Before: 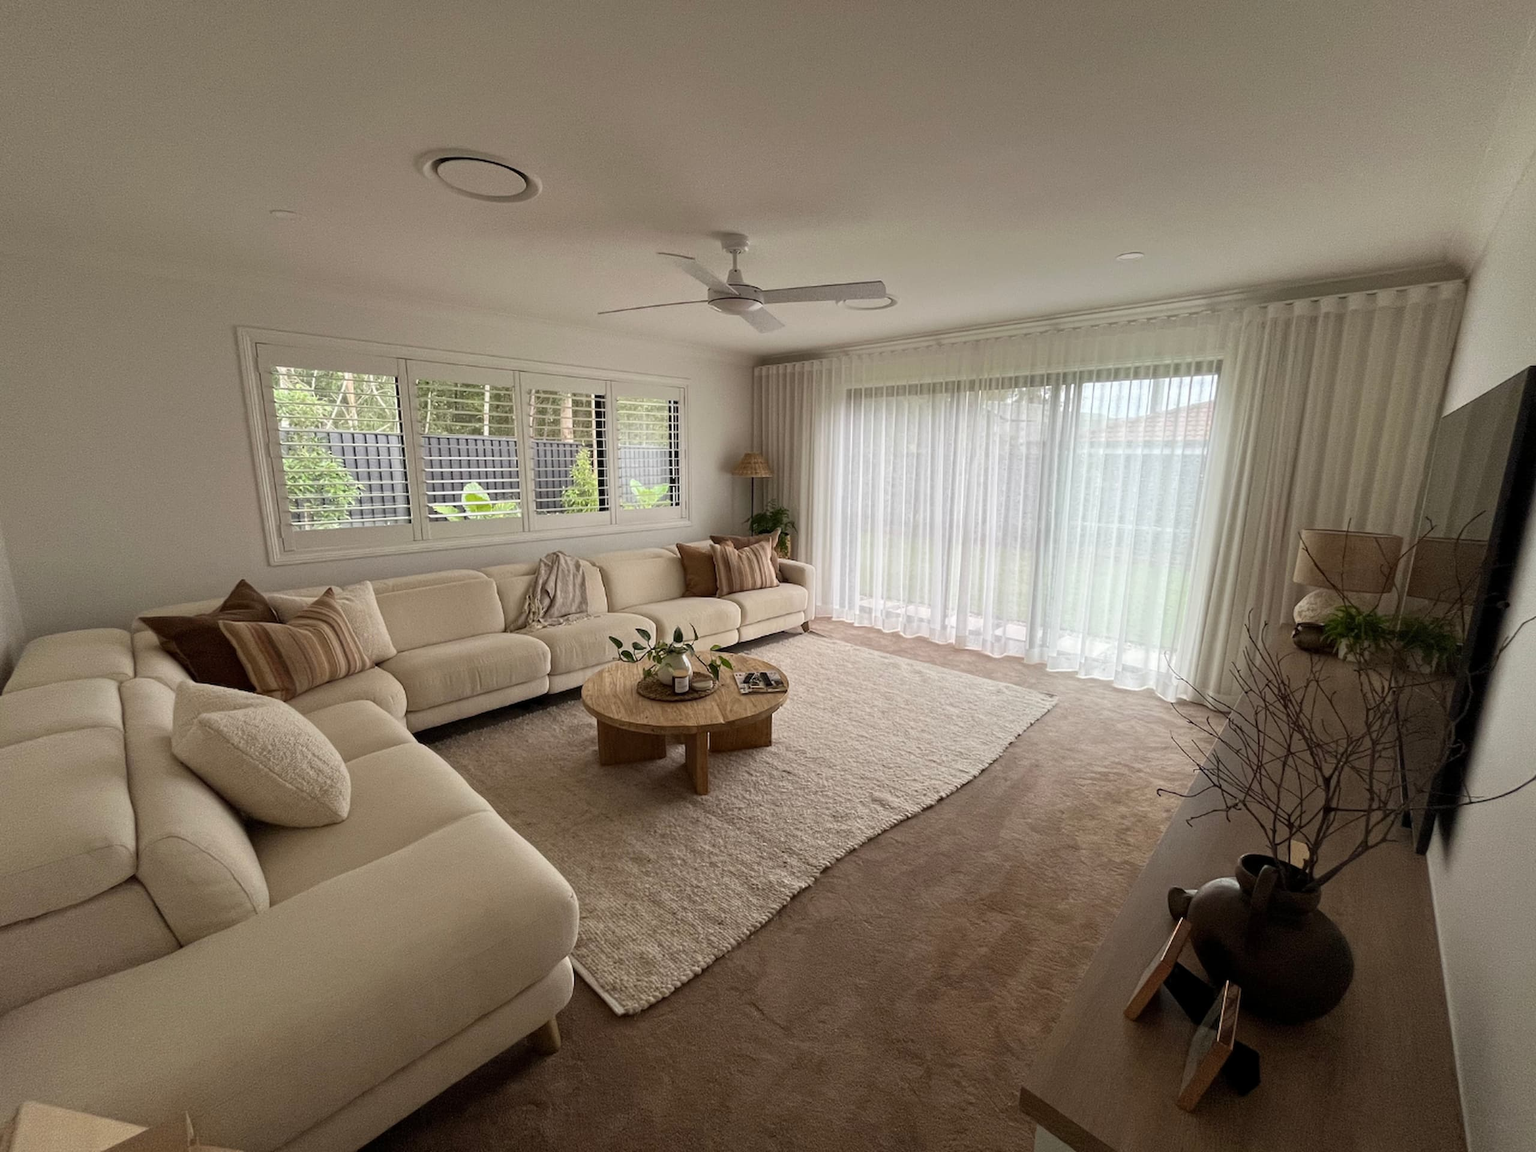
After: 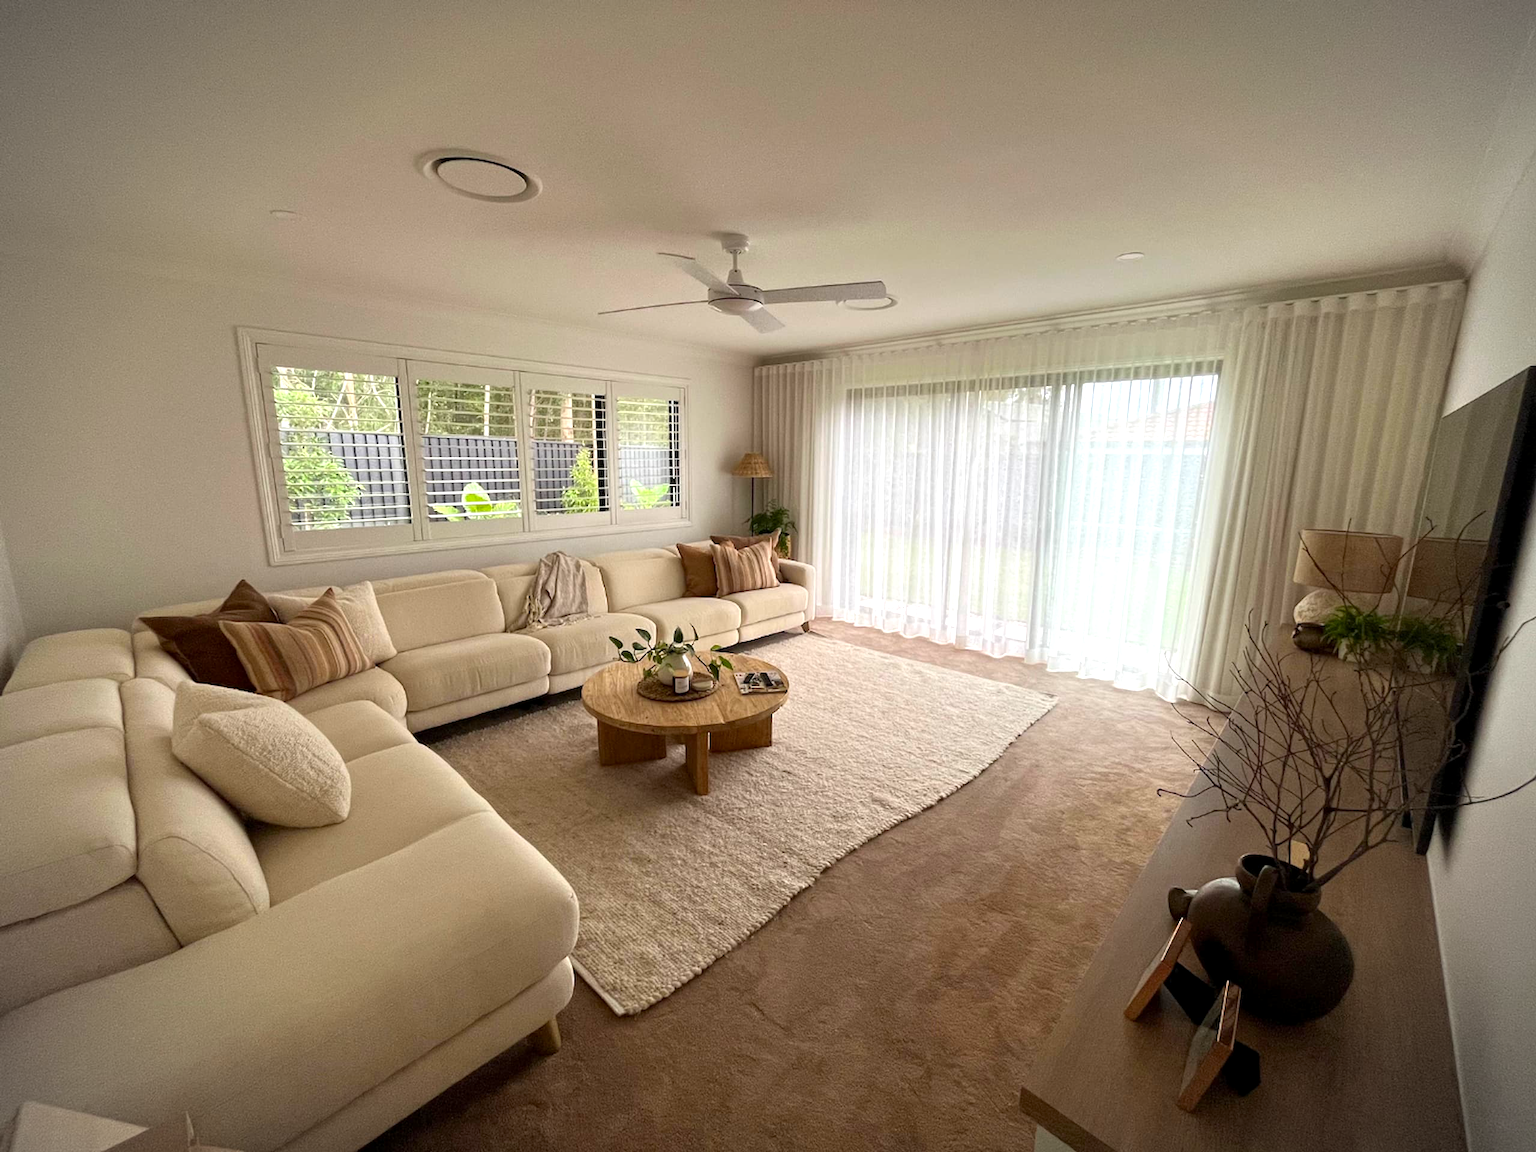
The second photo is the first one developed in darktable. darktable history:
vignetting: fall-off start 89.1%, fall-off radius 44%, width/height ratio 1.168
exposure: black level correction 0.001, exposure 0.499 EV, compensate exposure bias true, compensate highlight preservation false
color correction: highlights b* -0.034, saturation 1.27
